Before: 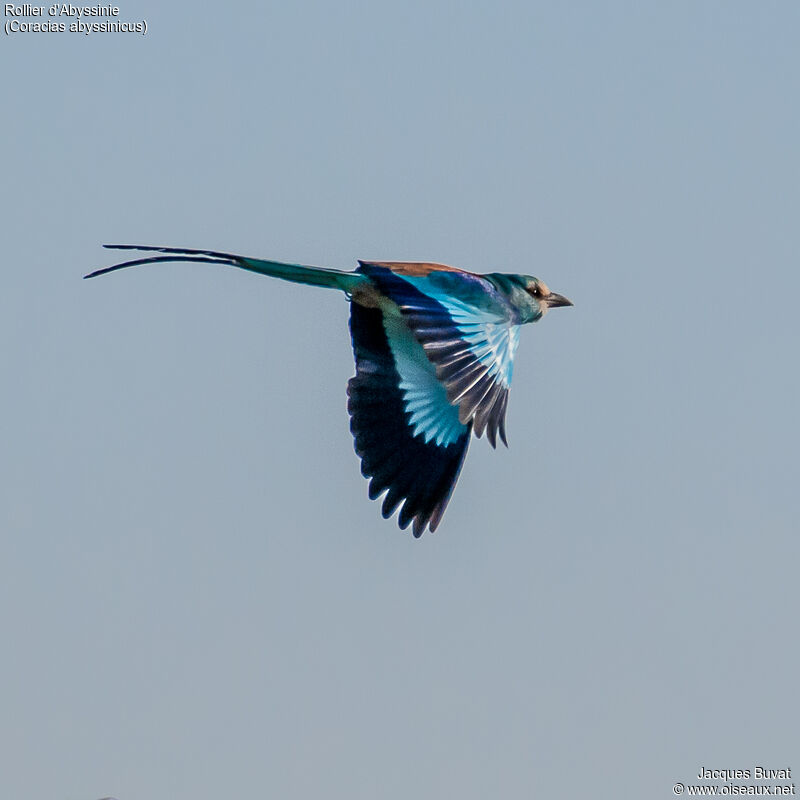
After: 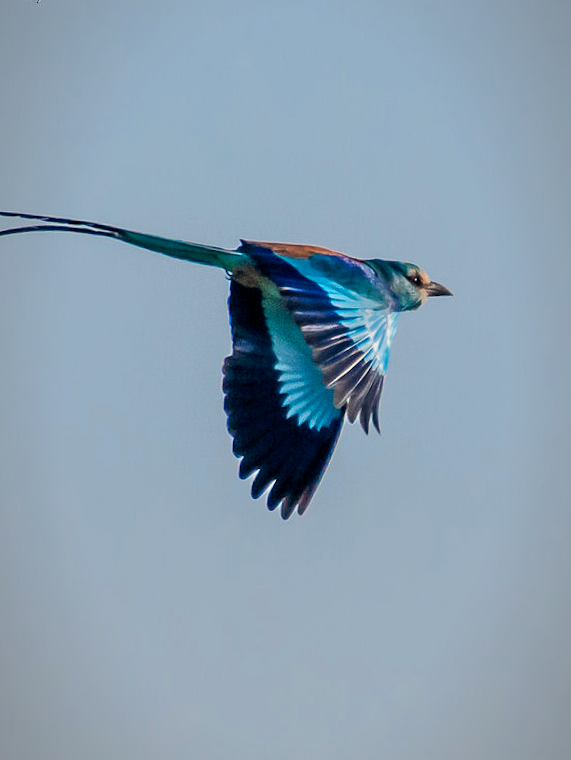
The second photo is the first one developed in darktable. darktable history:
crop and rotate: angle -2.95°, left 14.008%, top 0.034%, right 10.913%, bottom 0.084%
color balance rgb: global offset › chroma 0.092%, global offset › hue 252.67°, linear chroma grading › global chroma 15.055%, perceptual saturation grading › global saturation 0.291%, global vibrance 20%
vignetting: fall-off start 96.33%, fall-off radius 100.94%, brightness -0.534, saturation -0.516, width/height ratio 0.611
